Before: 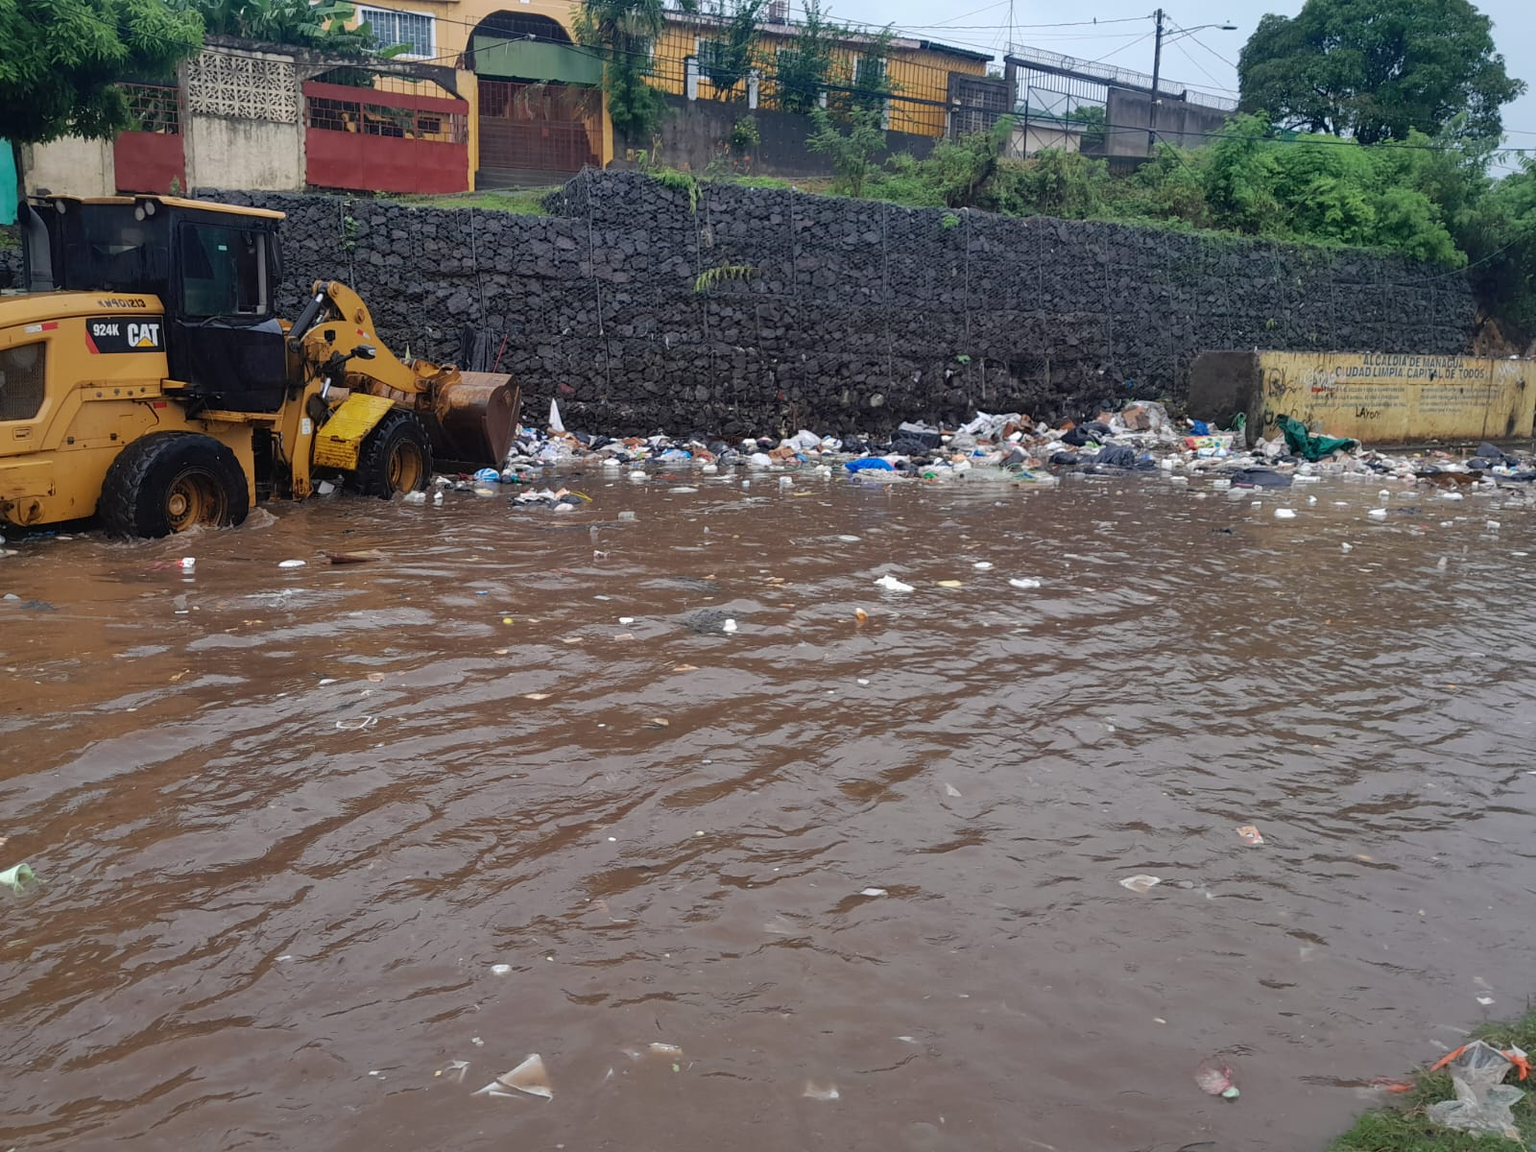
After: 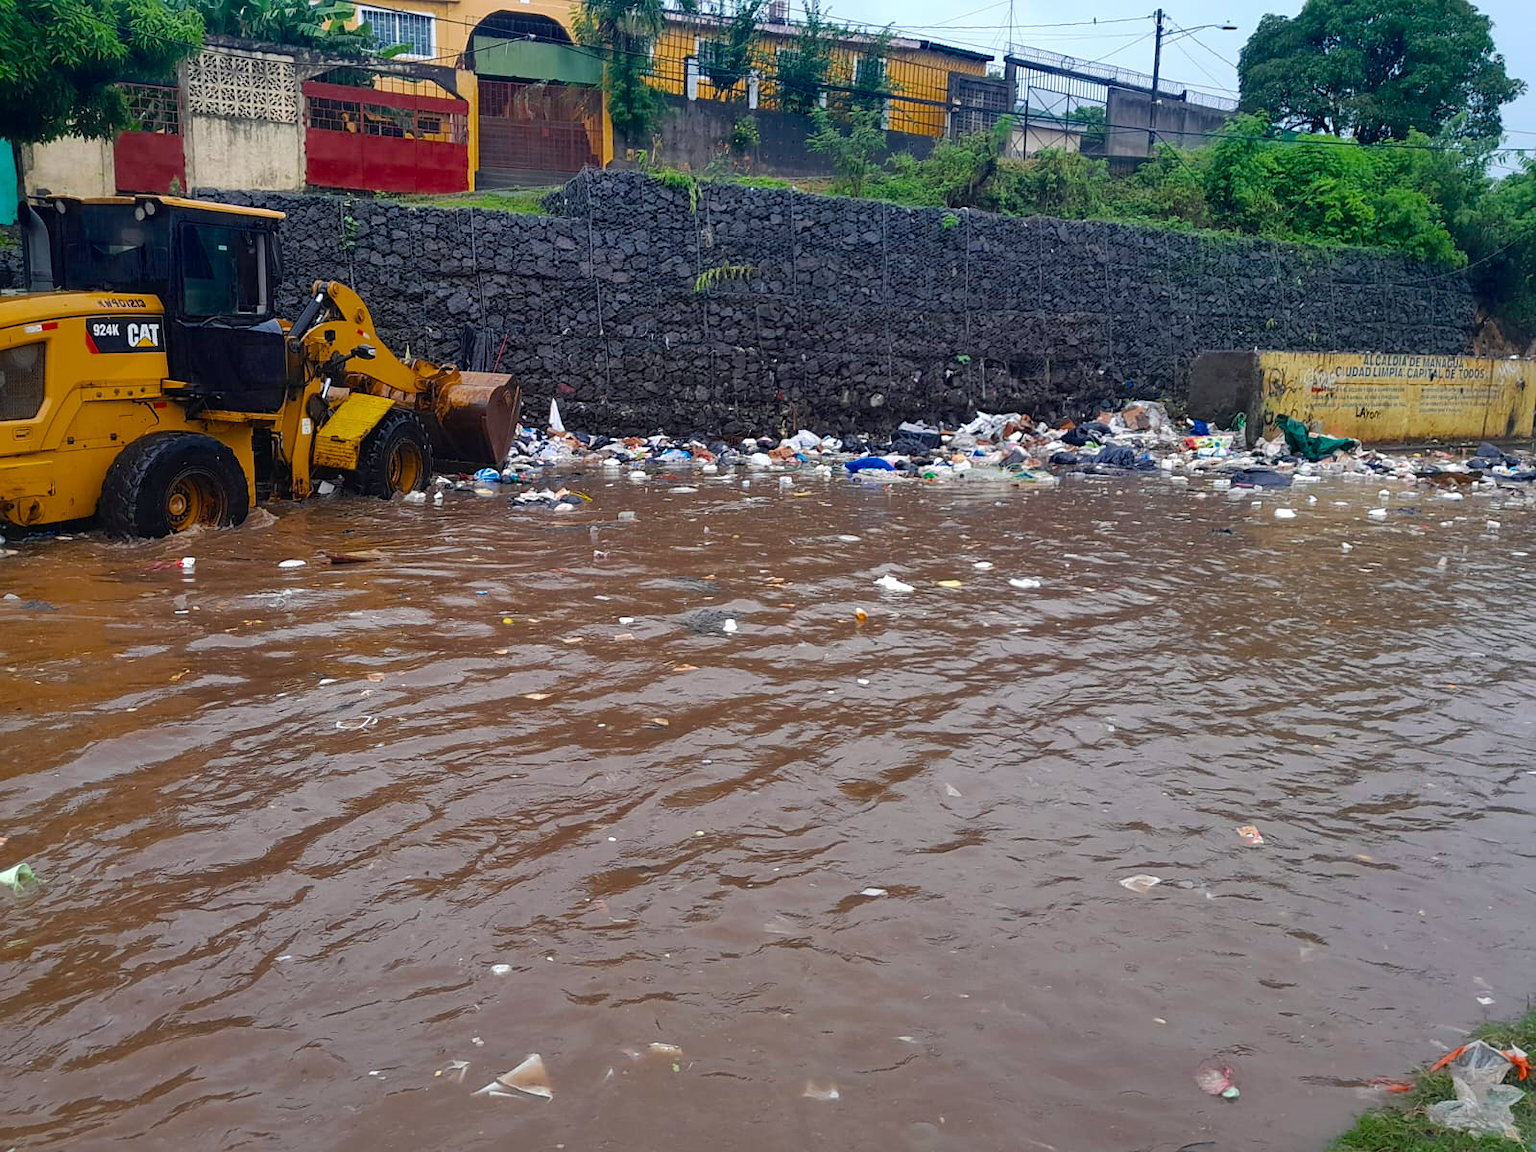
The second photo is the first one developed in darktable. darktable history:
color balance rgb: shadows lift › chroma 2.019%, shadows lift › hue 250.83°, linear chroma grading › global chroma 16.815%, perceptual saturation grading › global saturation 19.621%, perceptual brilliance grading › highlights 9.547%, perceptual brilliance grading › mid-tones 4.859%, saturation formula JzAzBz (2021)
sharpen: radius 1.233, amount 0.303, threshold 0.093
